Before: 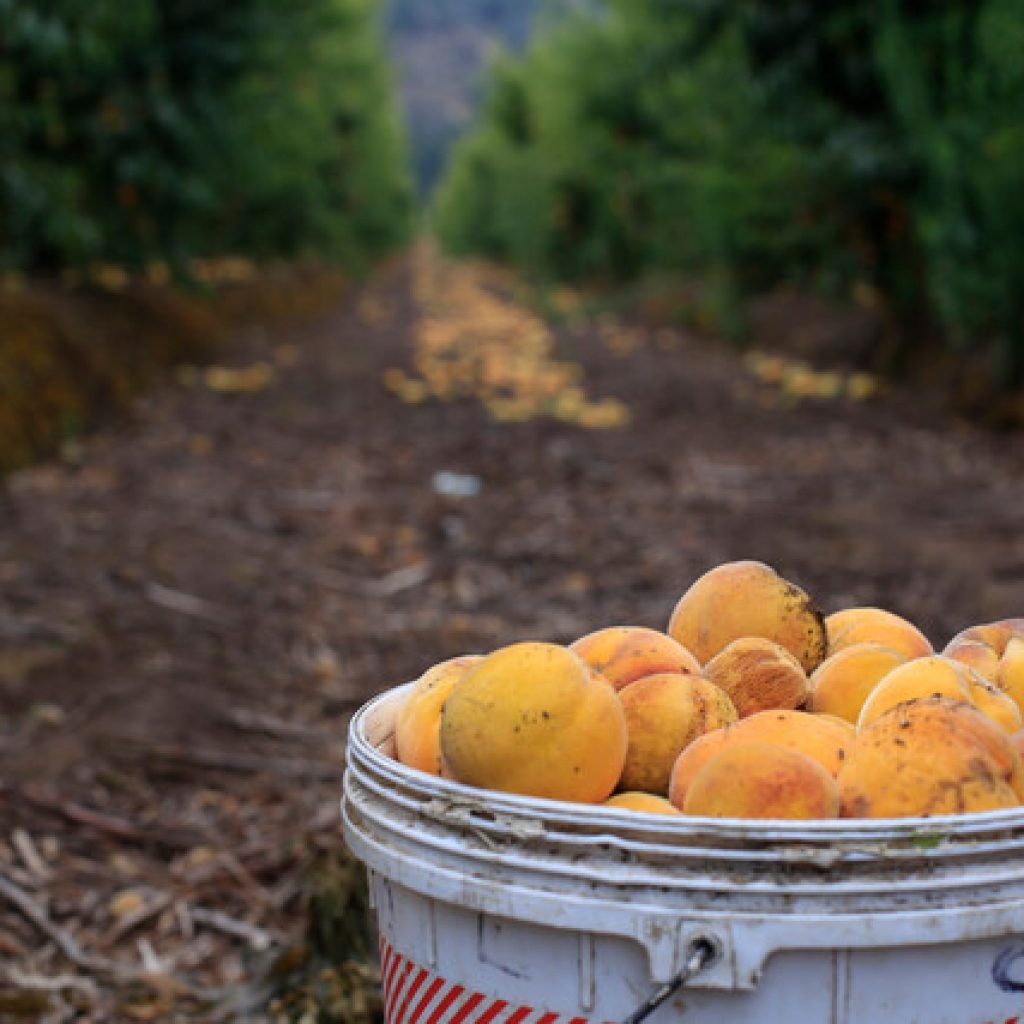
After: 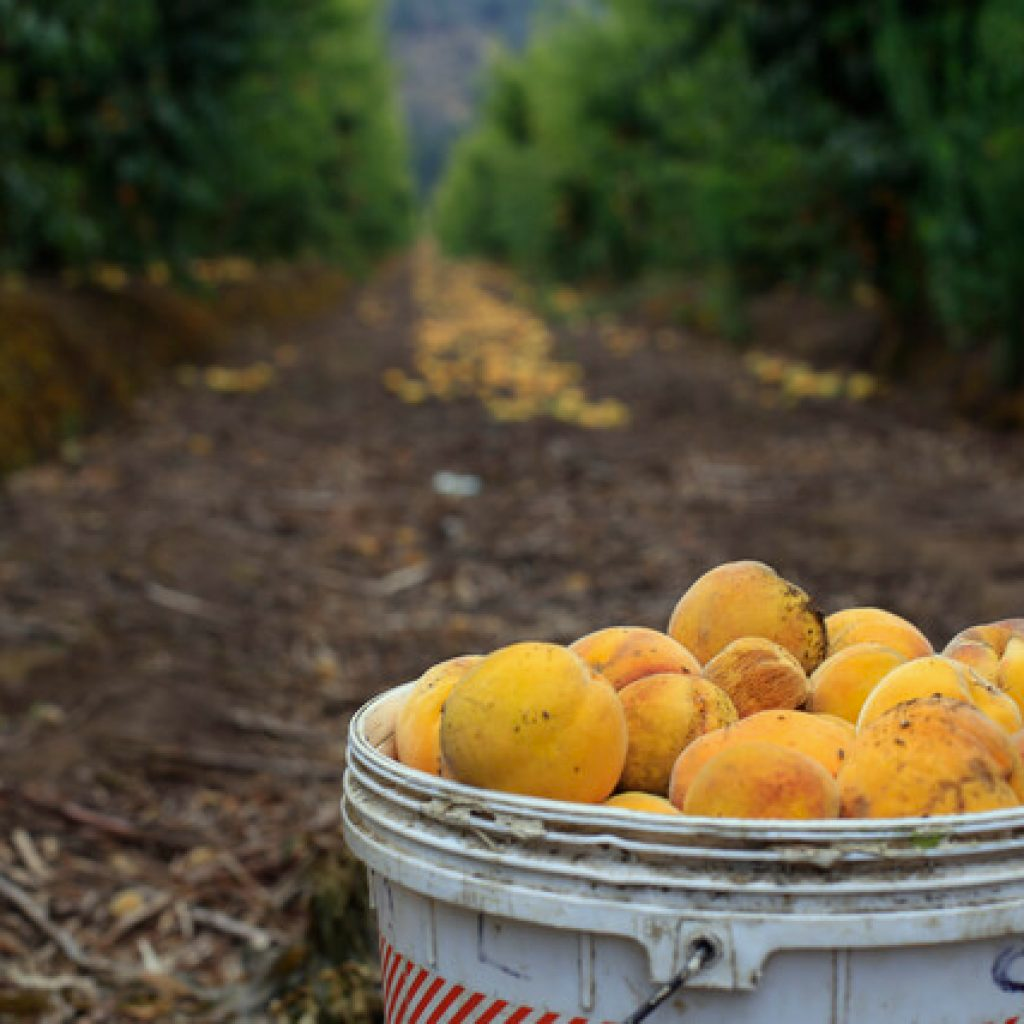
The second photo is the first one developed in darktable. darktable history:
color correction: highlights a* -5.65, highlights b* 11.32
